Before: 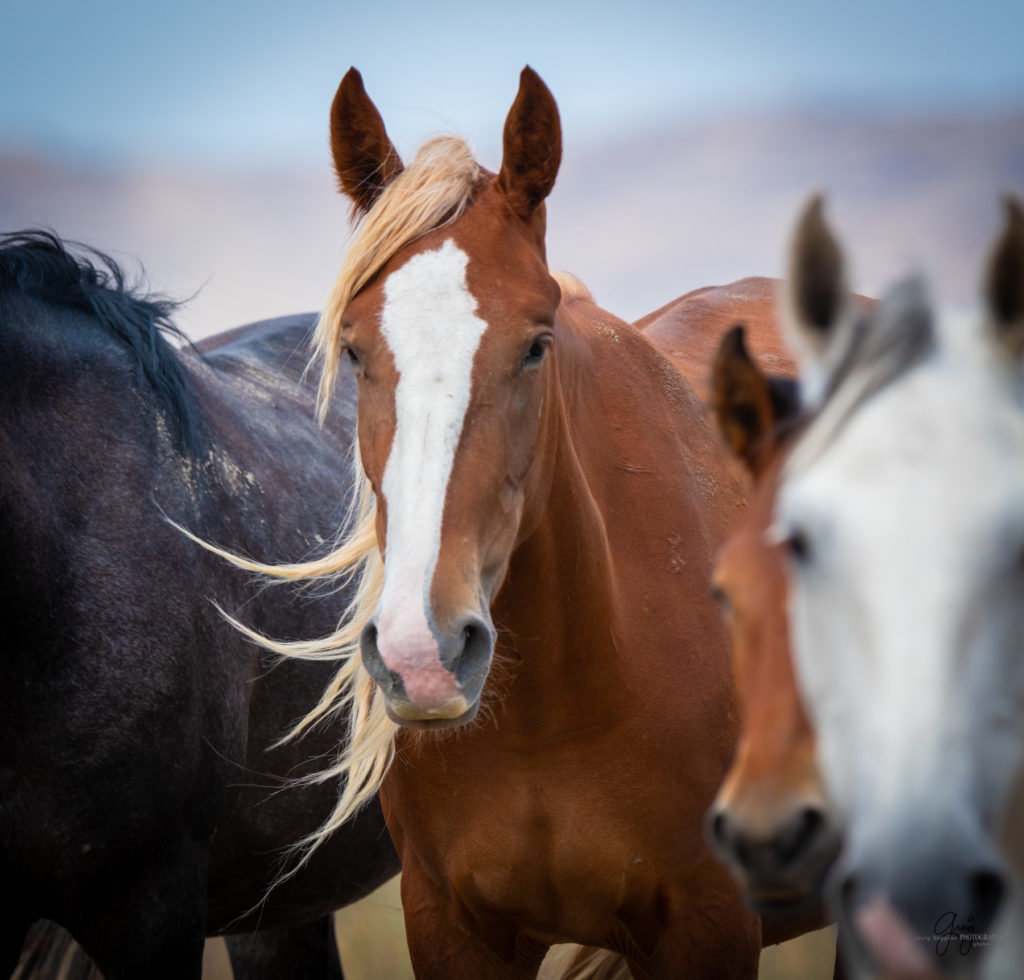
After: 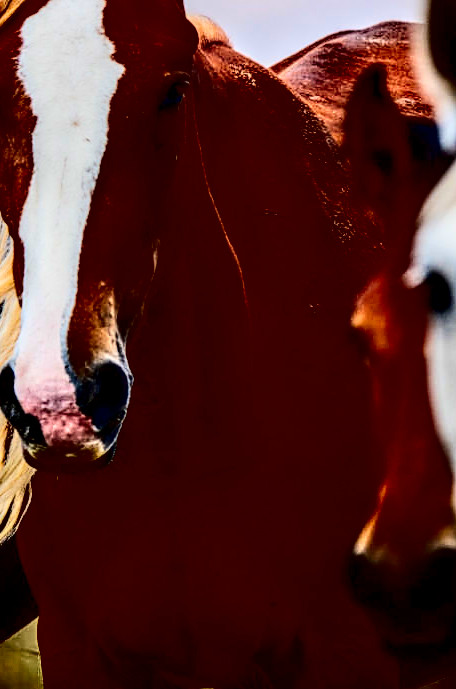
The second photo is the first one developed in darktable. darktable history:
contrast brightness saturation: contrast 0.77, brightness -0.995, saturation 0.992
local contrast: highlights 21%, shadows 71%, detail 170%
sharpen: on, module defaults
crop: left 35.466%, top 26.18%, right 19.934%, bottom 3.441%
